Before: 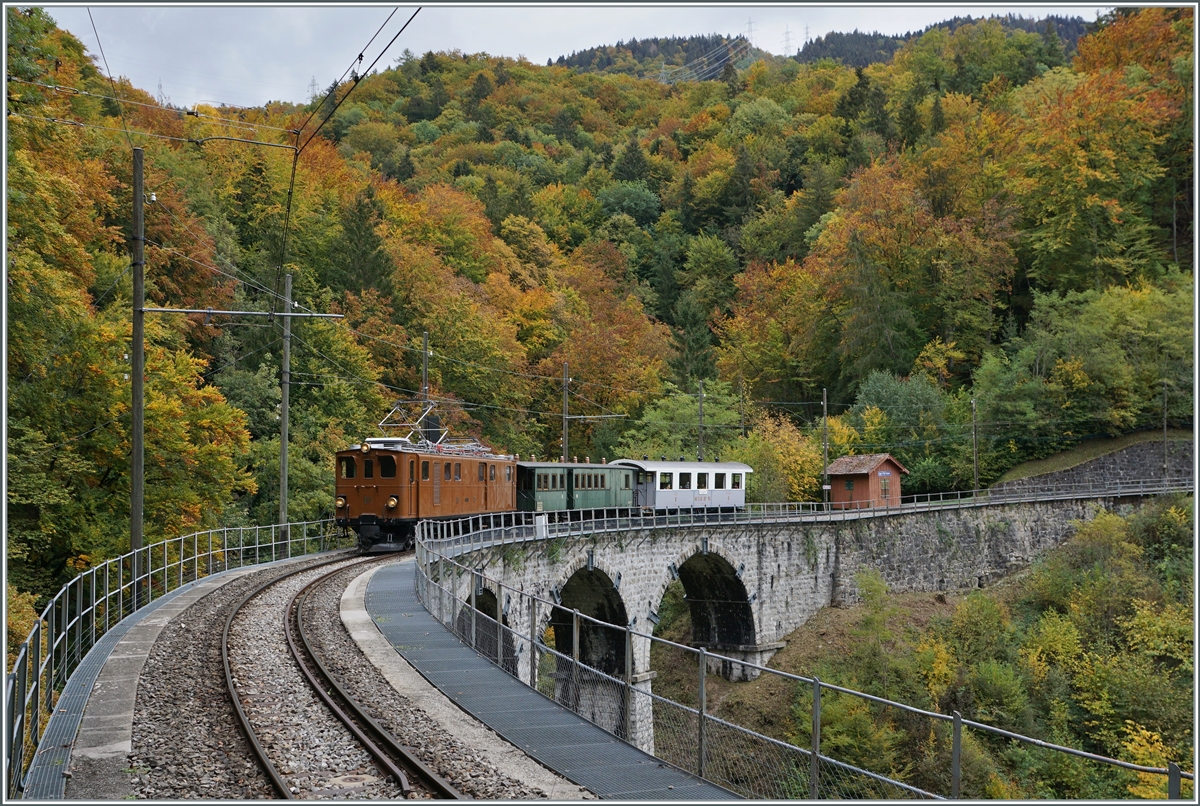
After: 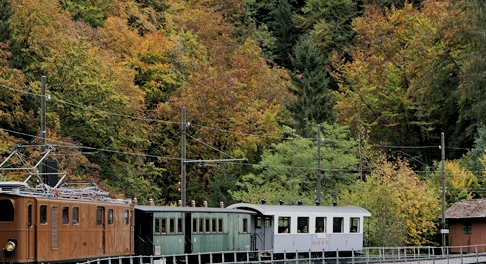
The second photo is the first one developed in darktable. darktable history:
crop: left 31.91%, top 31.787%, right 27.551%, bottom 35.412%
local contrast: highlights 107%, shadows 99%, detail 119%, midtone range 0.2
filmic rgb: black relative exposure -7.65 EV, white relative exposure 4.56 EV, hardness 3.61, contrast 1.056, color science v4 (2020), iterations of high-quality reconstruction 0, contrast in shadows soft, contrast in highlights soft
